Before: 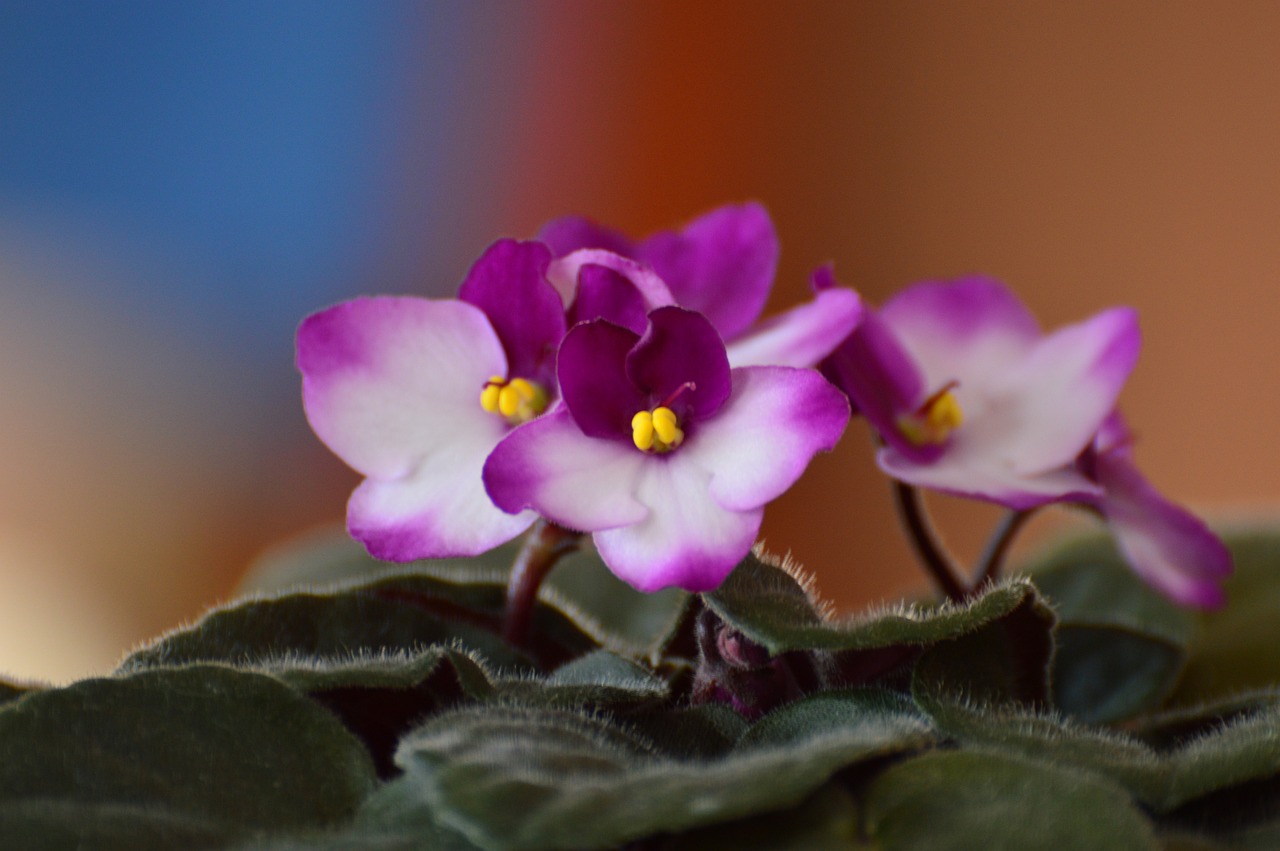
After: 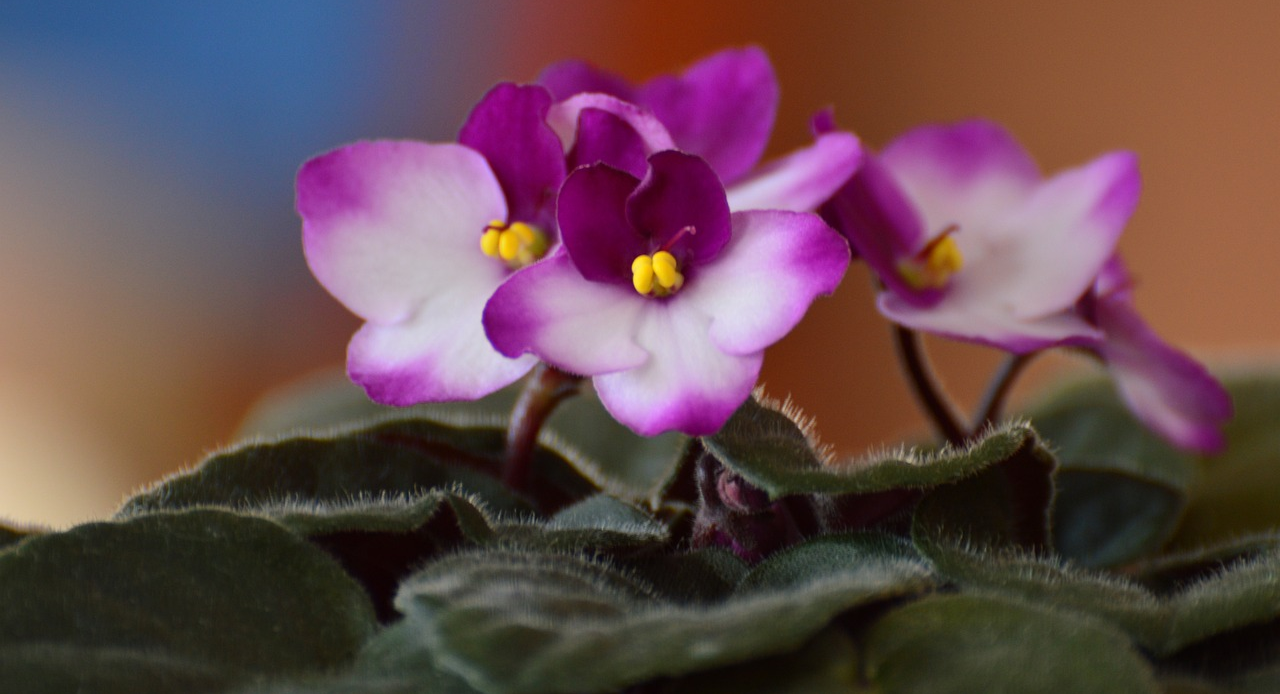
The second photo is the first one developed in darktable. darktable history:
crop and rotate: top 18.348%
